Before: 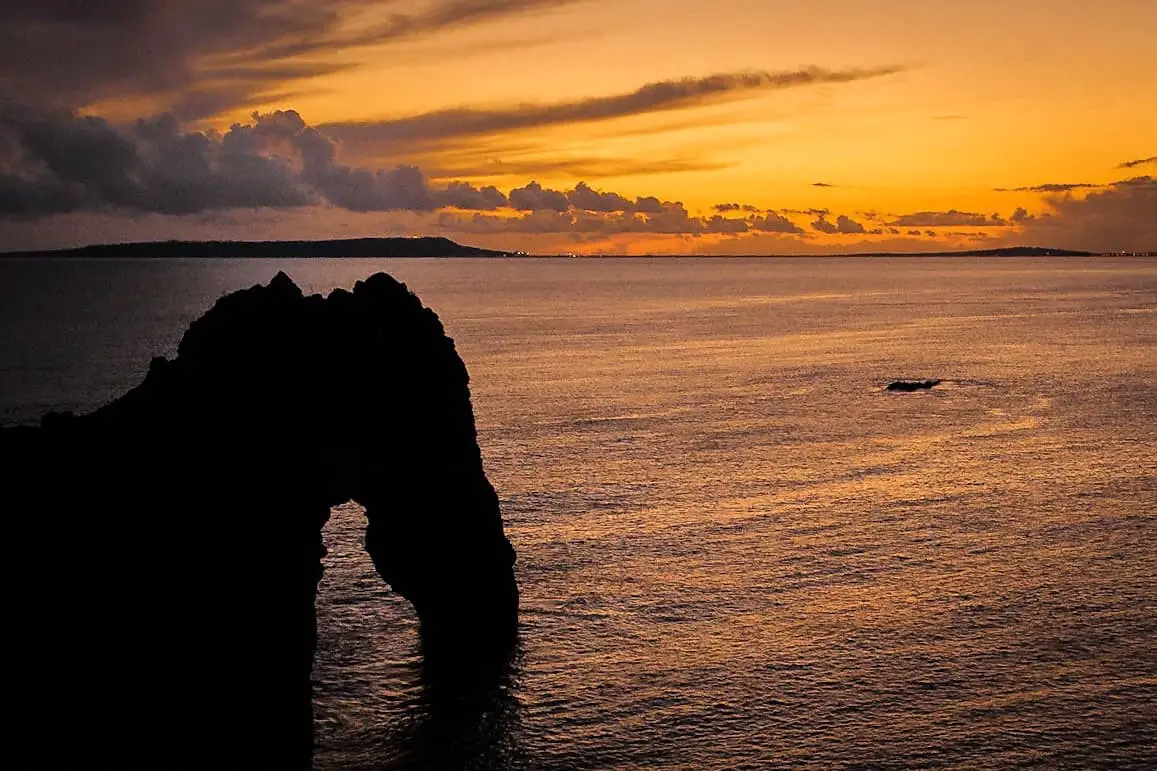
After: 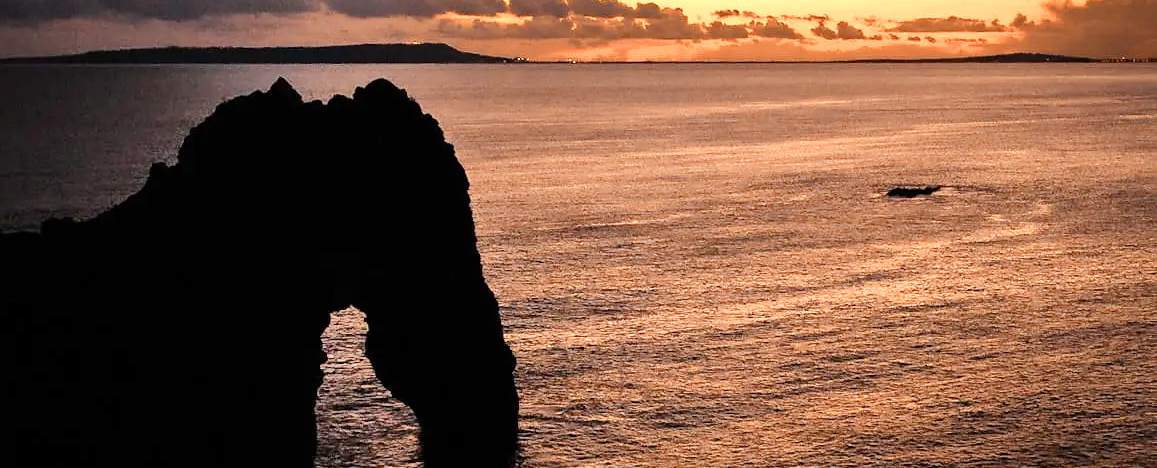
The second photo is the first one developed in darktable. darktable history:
crop and rotate: top 25.357%, bottom 13.942%
color balance rgb: perceptual saturation grading › global saturation 20%, perceptual saturation grading › highlights -50%, perceptual saturation grading › shadows 30%
color zones: curves: ch0 [(0.018, 0.548) (0.224, 0.64) (0.425, 0.447) (0.675, 0.575) (0.732, 0.579)]; ch1 [(0.066, 0.487) (0.25, 0.5) (0.404, 0.43) (0.75, 0.421) (0.956, 0.421)]; ch2 [(0.044, 0.561) (0.215, 0.465) (0.399, 0.544) (0.465, 0.548) (0.614, 0.447) (0.724, 0.43) (0.882, 0.623) (0.956, 0.632)]
shadows and highlights: shadows 37.27, highlights -28.18, soften with gaussian
